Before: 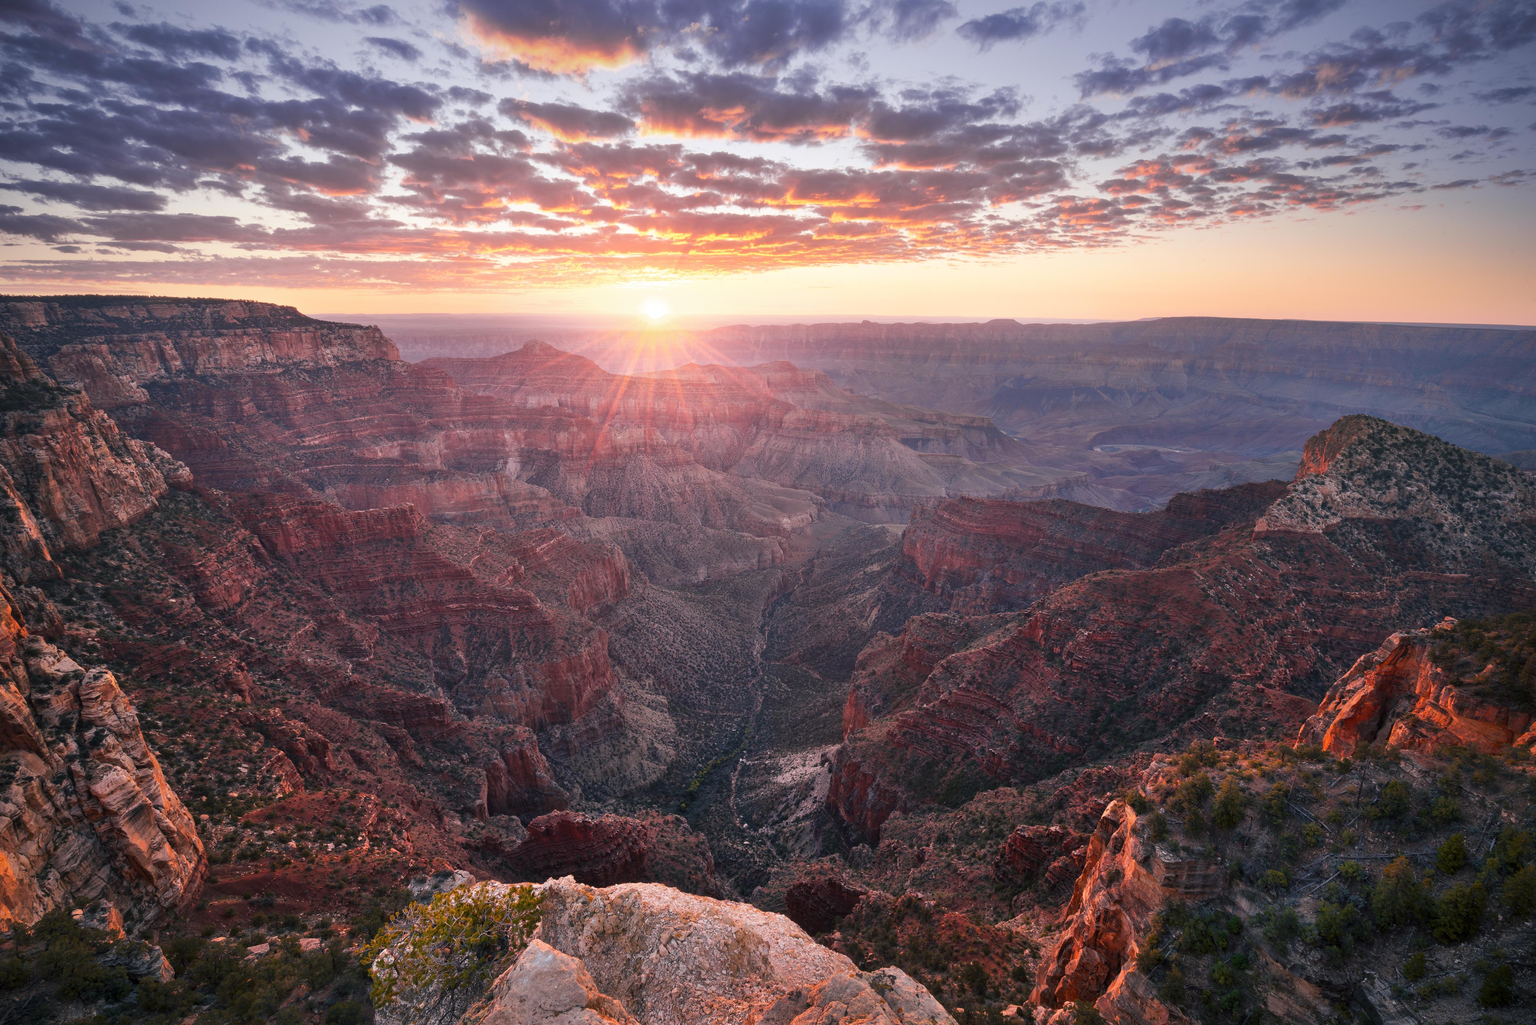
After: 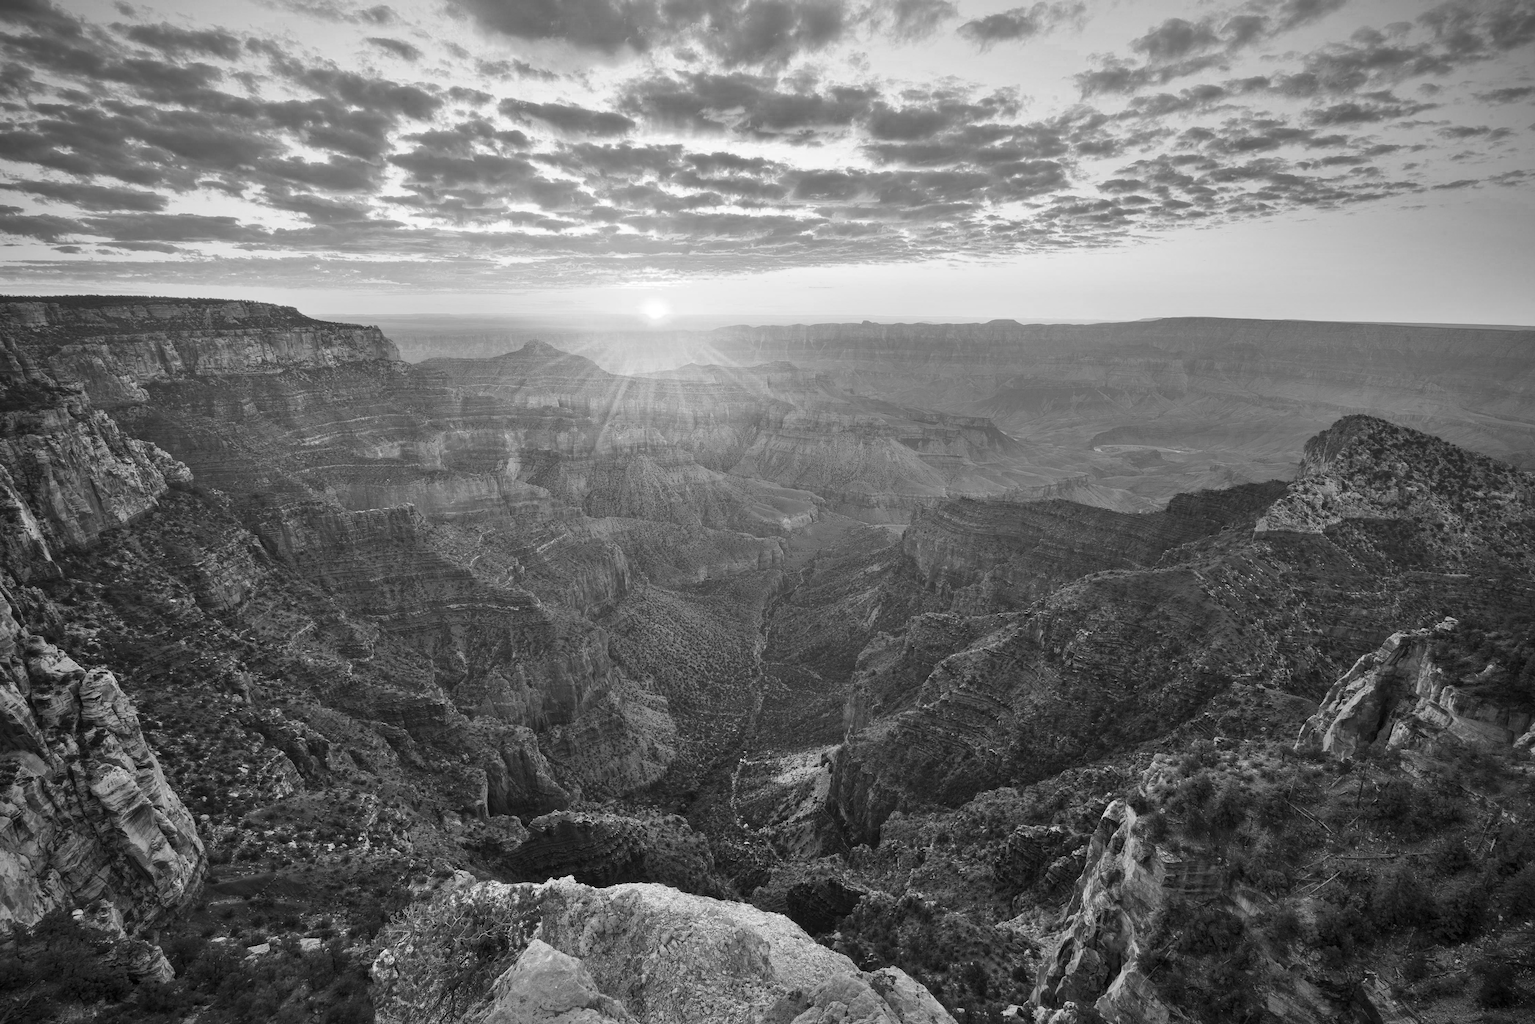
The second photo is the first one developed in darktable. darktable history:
color zones: curves: ch0 [(0, 0.613) (0.01, 0.613) (0.245, 0.448) (0.498, 0.529) (0.642, 0.665) (0.879, 0.777) (0.99, 0.613)]; ch1 [(0, 0) (0.143, 0) (0.286, 0) (0.429, 0) (0.571, 0) (0.714, 0) (0.857, 0)]
shadows and highlights: shadows 34.8, highlights -34.97, soften with gaussian
